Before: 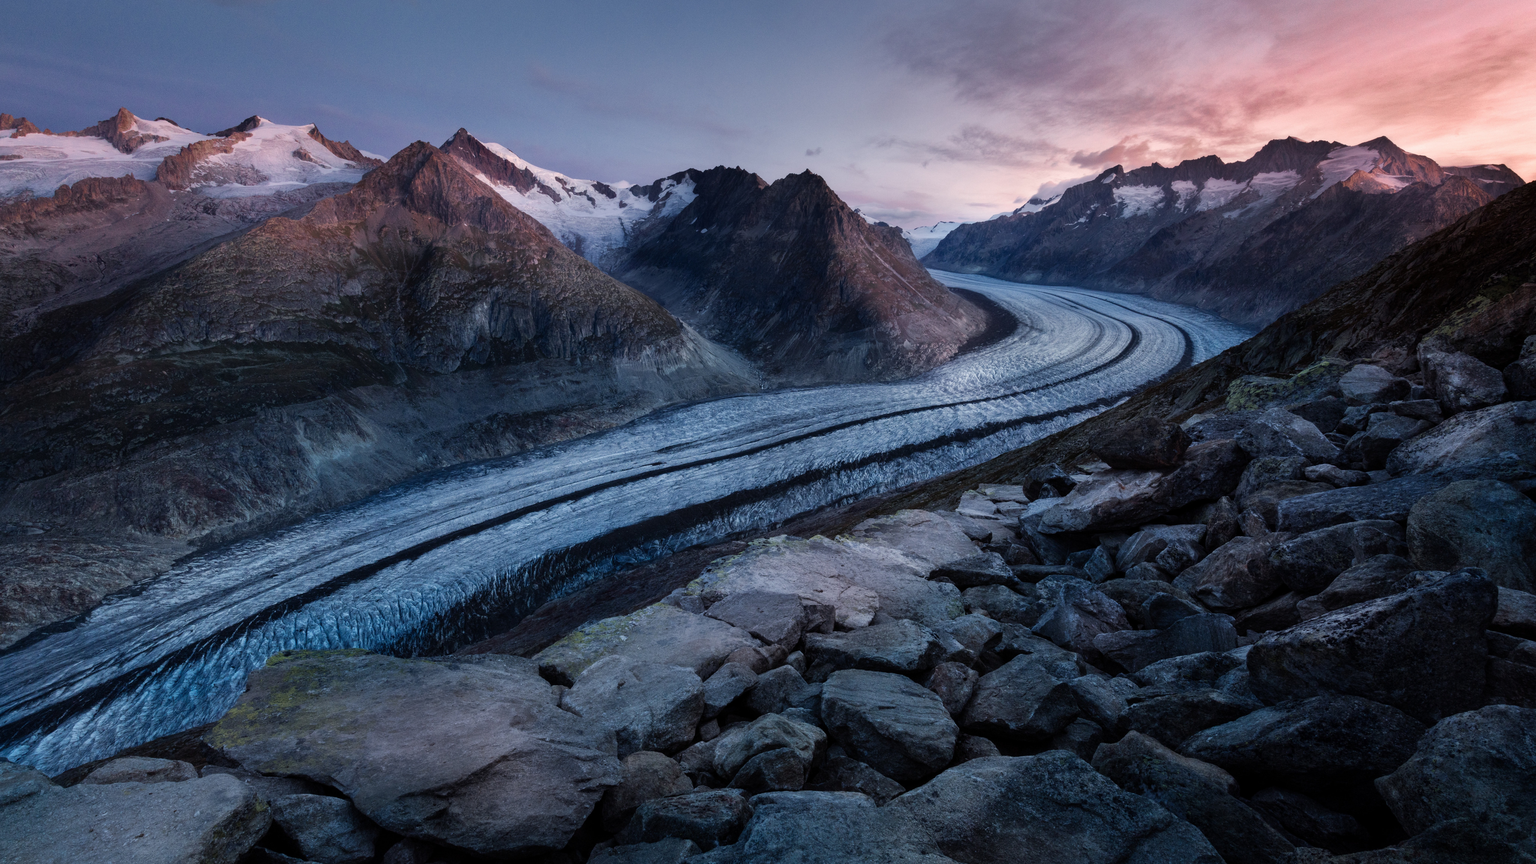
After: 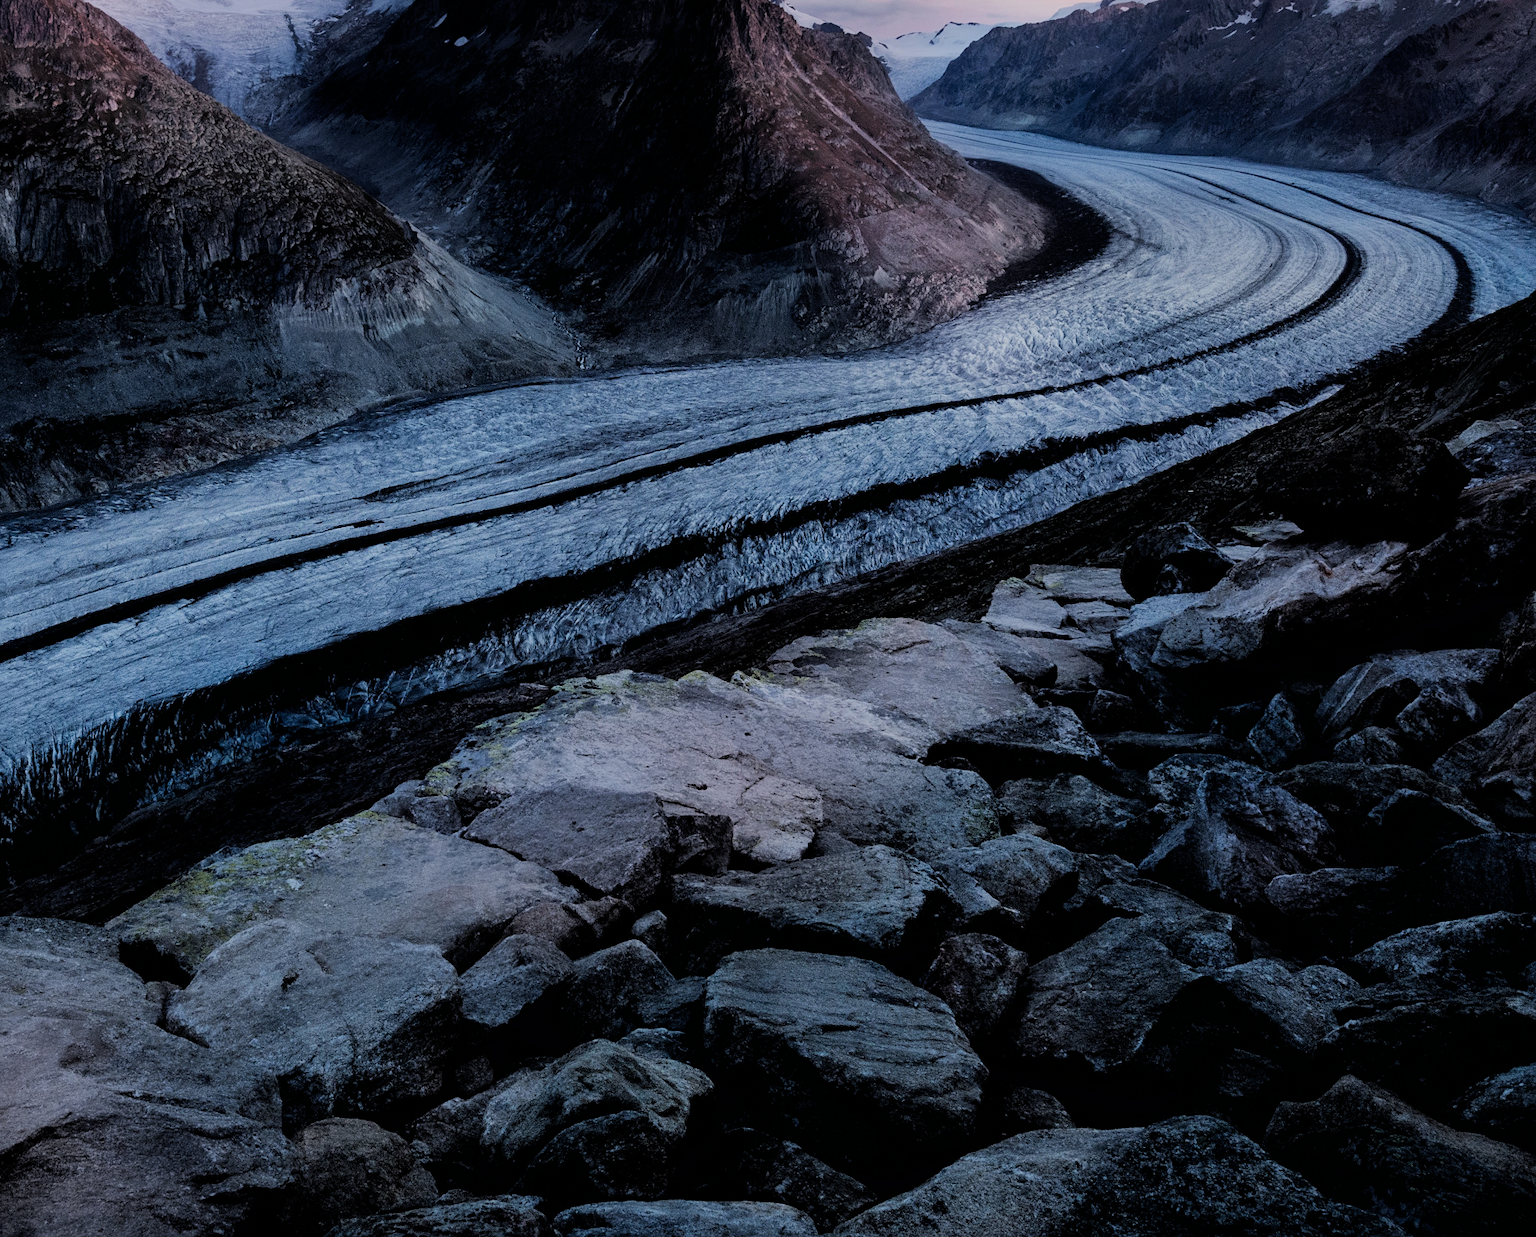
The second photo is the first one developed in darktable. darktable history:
filmic rgb: black relative exposure -4.24 EV, white relative exposure 5.14 EV, hardness 2.05, contrast 1.17, color science v6 (2022), iterations of high-quality reconstruction 0
sharpen: amount 0.217
crop: left 31.347%, top 24.41%, right 20.295%, bottom 6.346%
